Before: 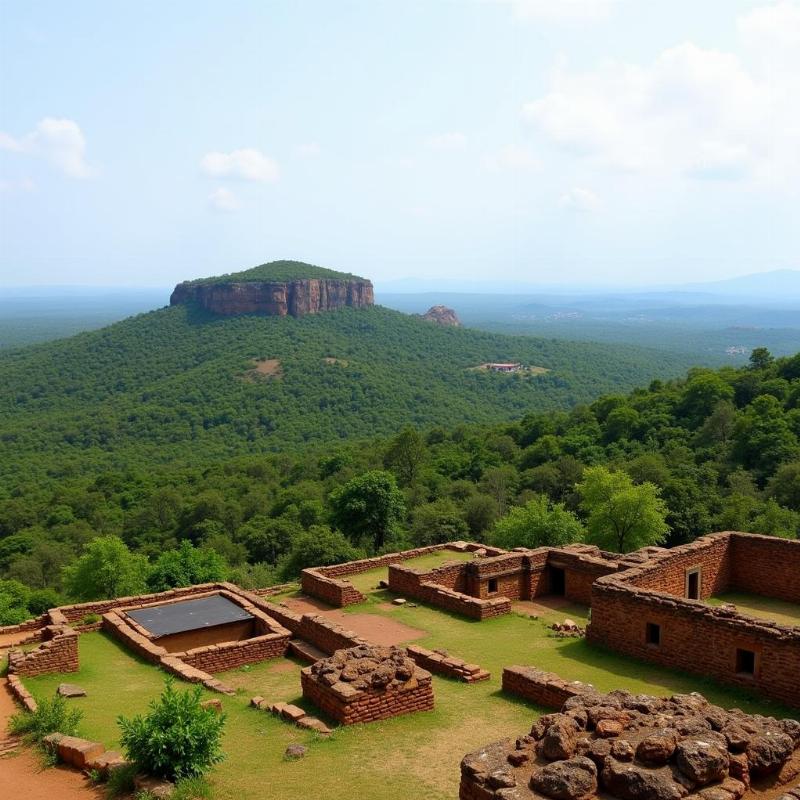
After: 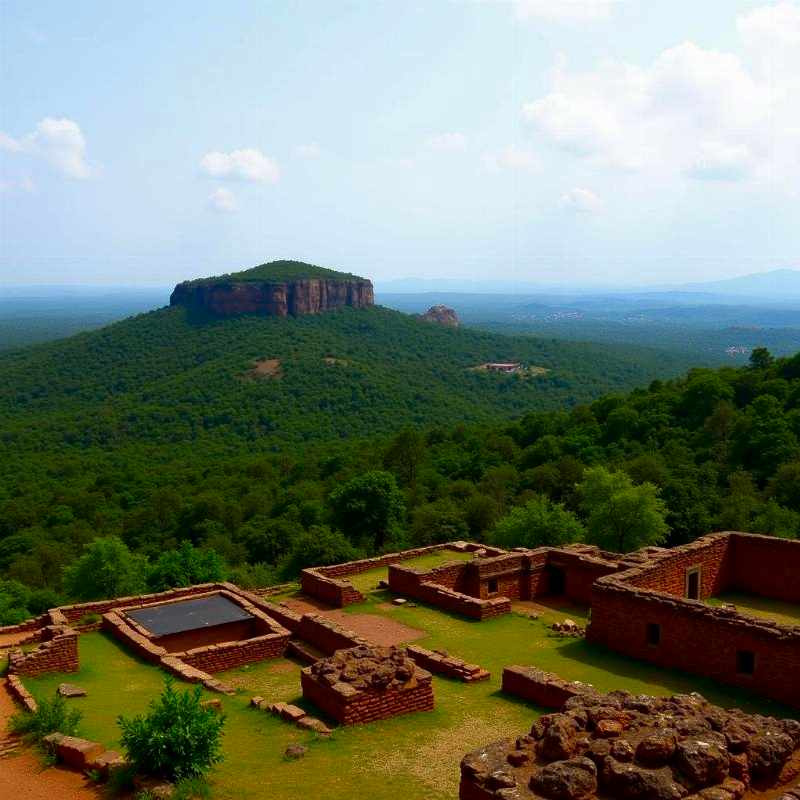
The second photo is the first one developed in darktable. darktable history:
contrast brightness saturation: brightness -0.251, saturation 0.204
